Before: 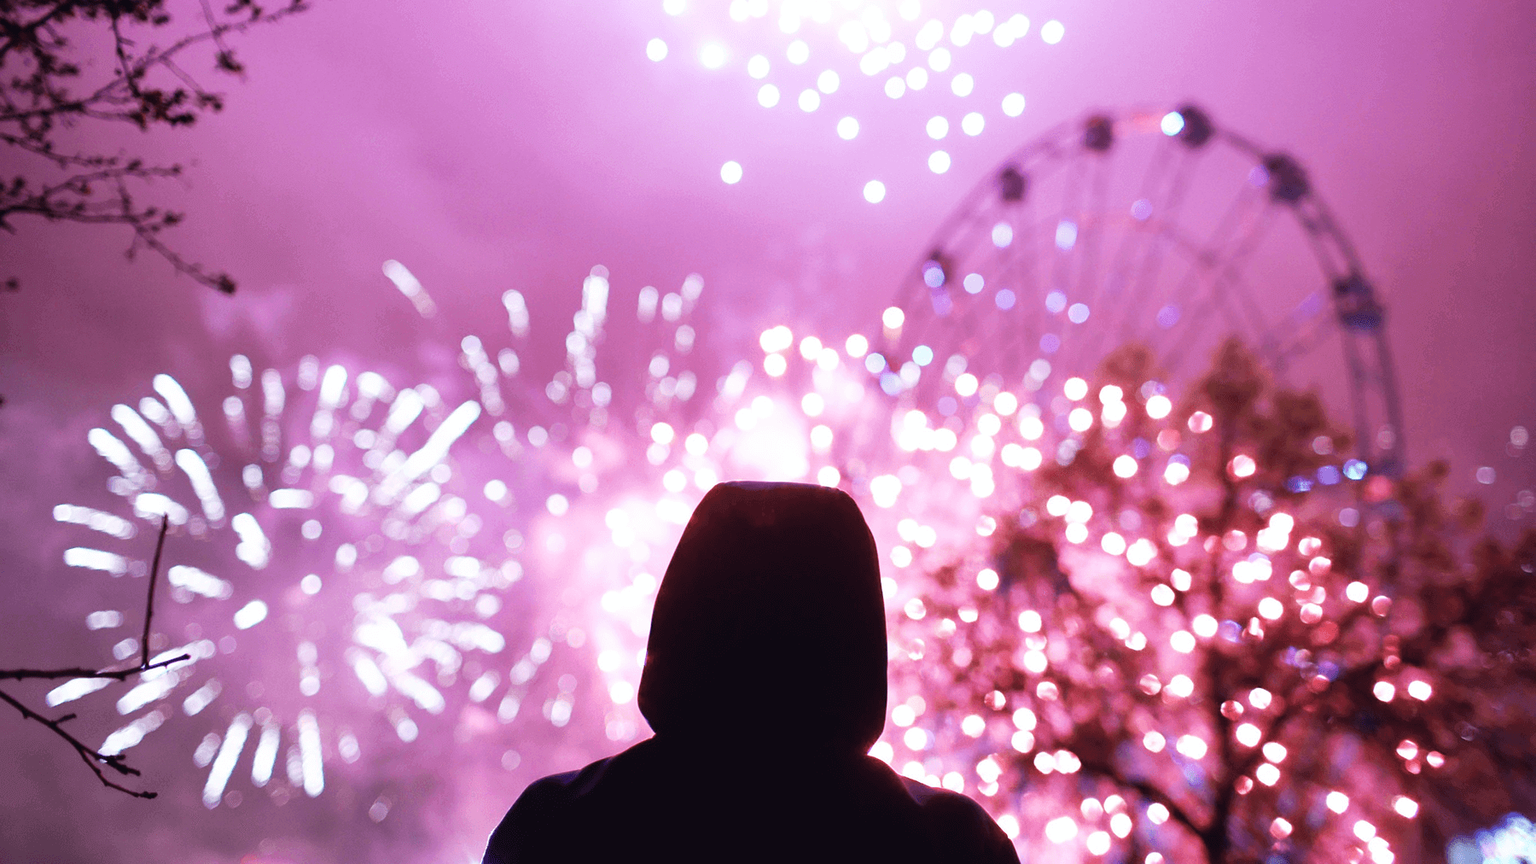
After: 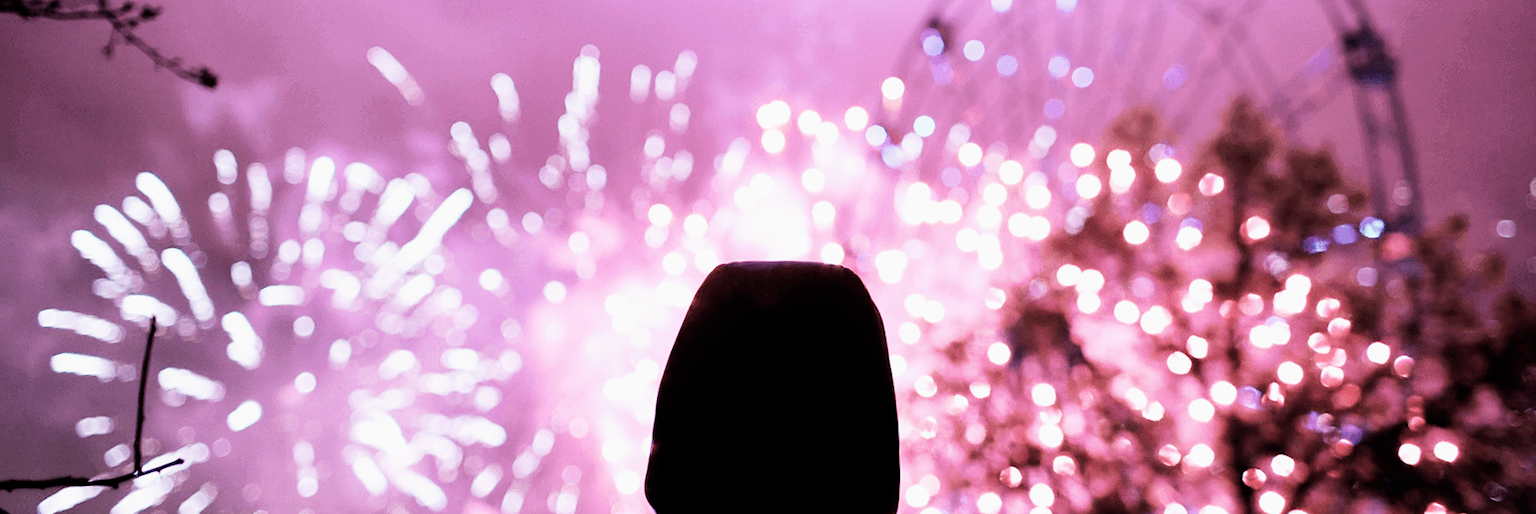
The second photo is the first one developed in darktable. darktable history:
rotate and perspective: rotation -2°, crop left 0.022, crop right 0.978, crop top 0.049, crop bottom 0.951
contrast brightness saturation: saturation -0.1
crop and rotate: top 25.357%, bottom 13.942%
filmic rgb: black relative exposure -5.42 EV, white relative exposure 2.85 EV, dynamic range scaling -37.73%, hardness 4, contrast 1.605, highlights saturation mix -0.93%
